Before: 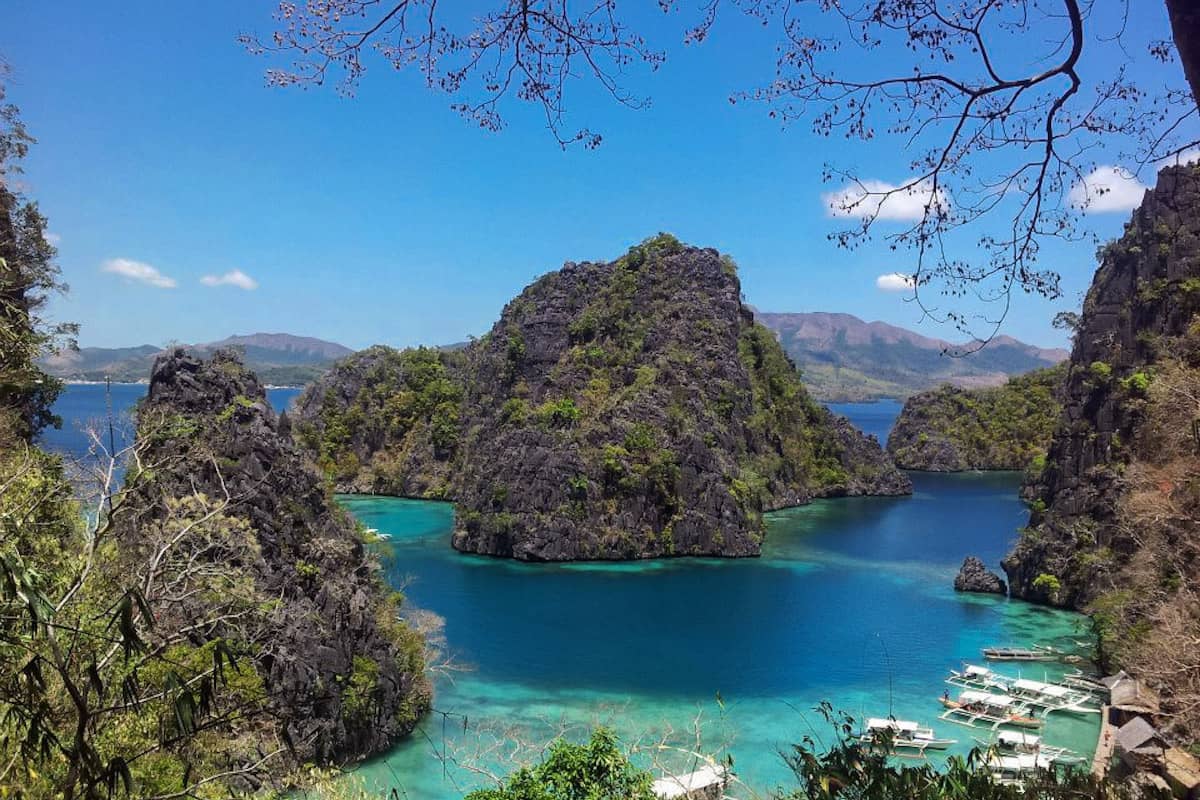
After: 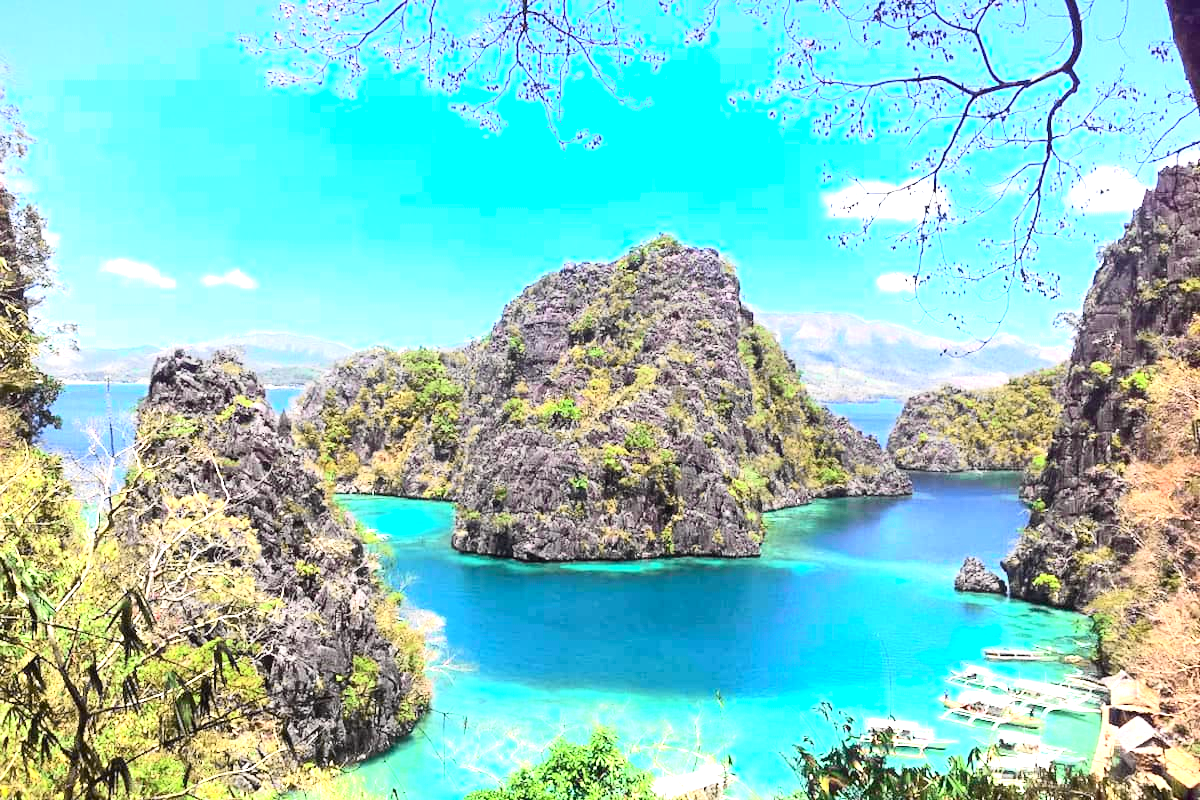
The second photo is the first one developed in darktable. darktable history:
tone curve: curves: ch0 [(0, 0) (0.055, 0.05) (0.258, 0.287) (0.434, 0.526) (0.517, 0.648) (0.745, 0.874) (1, 1)]; ch1 [(0, 0) (0.346, 0.307) (0.418, 0.383) (0.46, 0.439) (0.482, 0.493) (0.502, 0.503) (0.517, 0.514) (0.55, 0.561) (0.588, 0.603) (0.646, 0.688) (1, 1)]; ch2 [(0, 0) (0.346, 0.34) (0.431, 0.45) (0.485, 0.499) (0.5, 0.503) (0.527, 0.525) (0.545, 0.562) (0.679, 0.706) (1, 1)], color space Lab, independent channels, preserve colors none
exposure: black level correction 0, exposure 1.76 EV, compensate highlight preservation false
color correction: highlights b* -0.037
